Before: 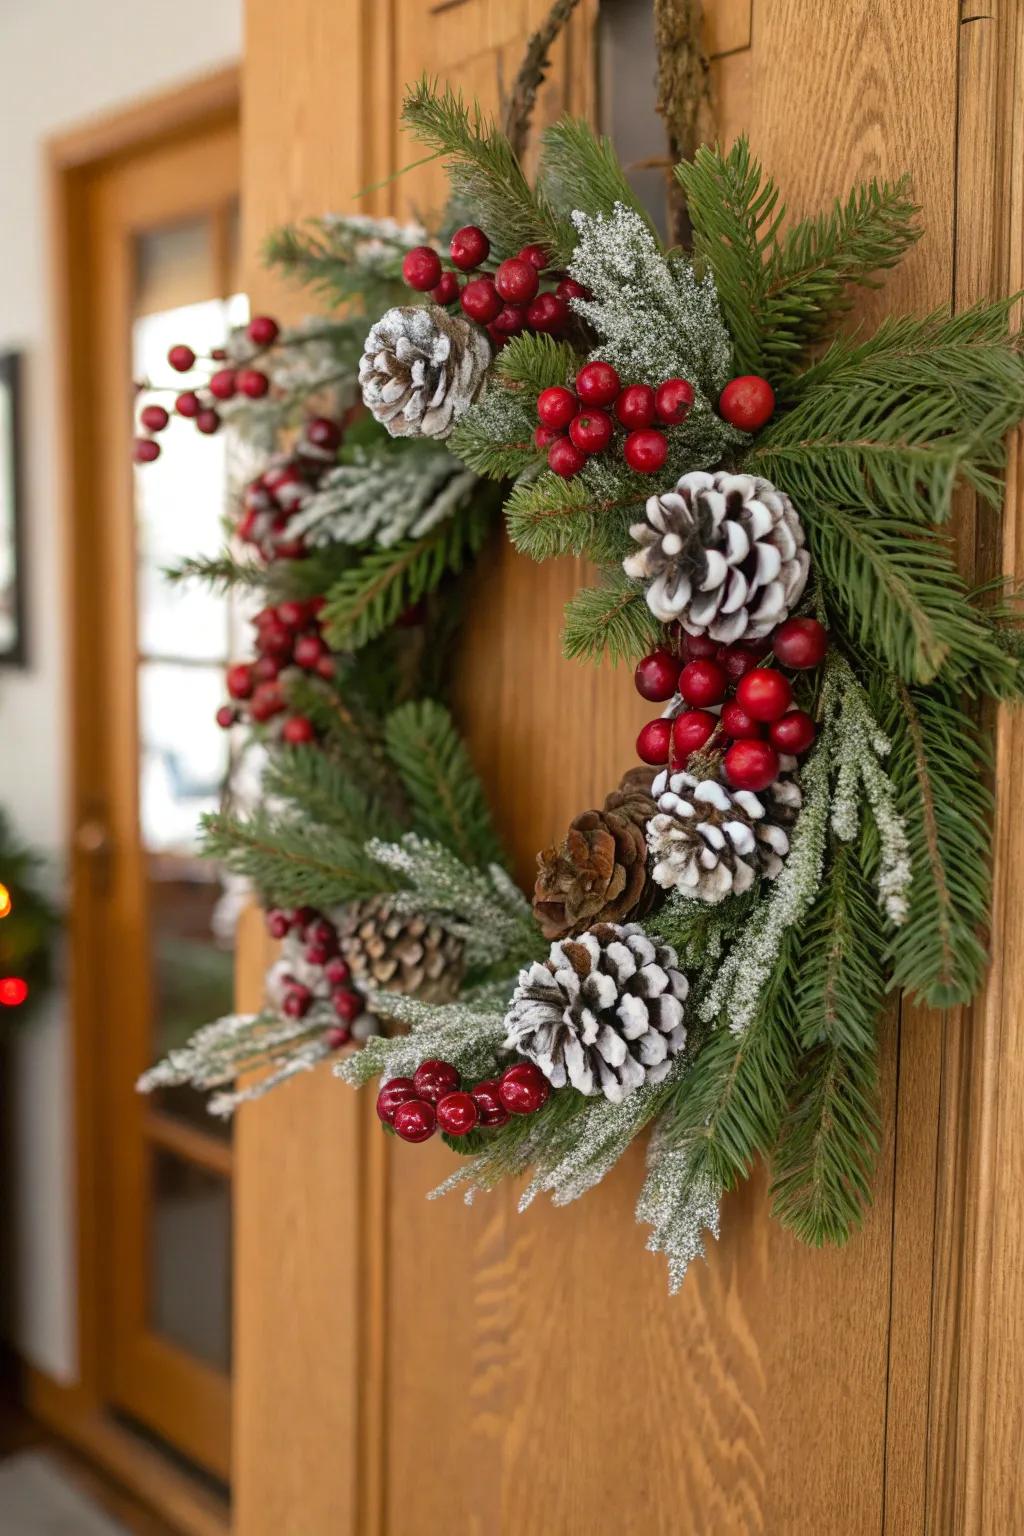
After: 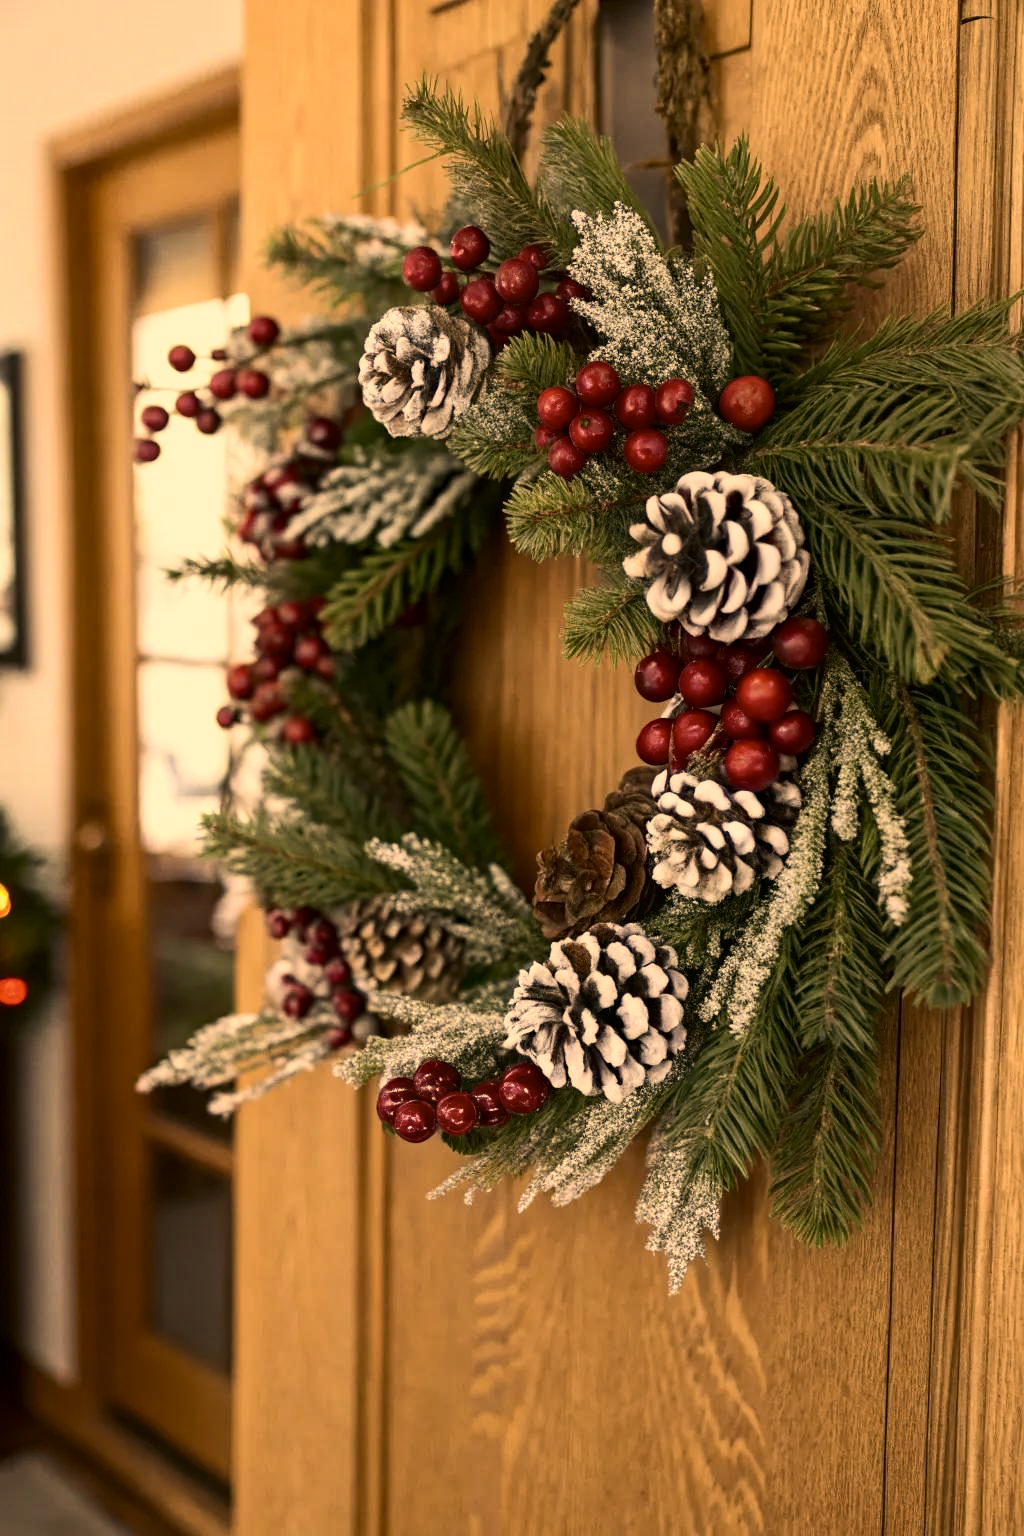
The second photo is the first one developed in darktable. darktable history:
haze removal: compatibility mode true, adaptive false
contrast brightness saturation: contrast 0.249, saturation -0.321
color correction: highlights a* 14.91, highlights b* 31.35
